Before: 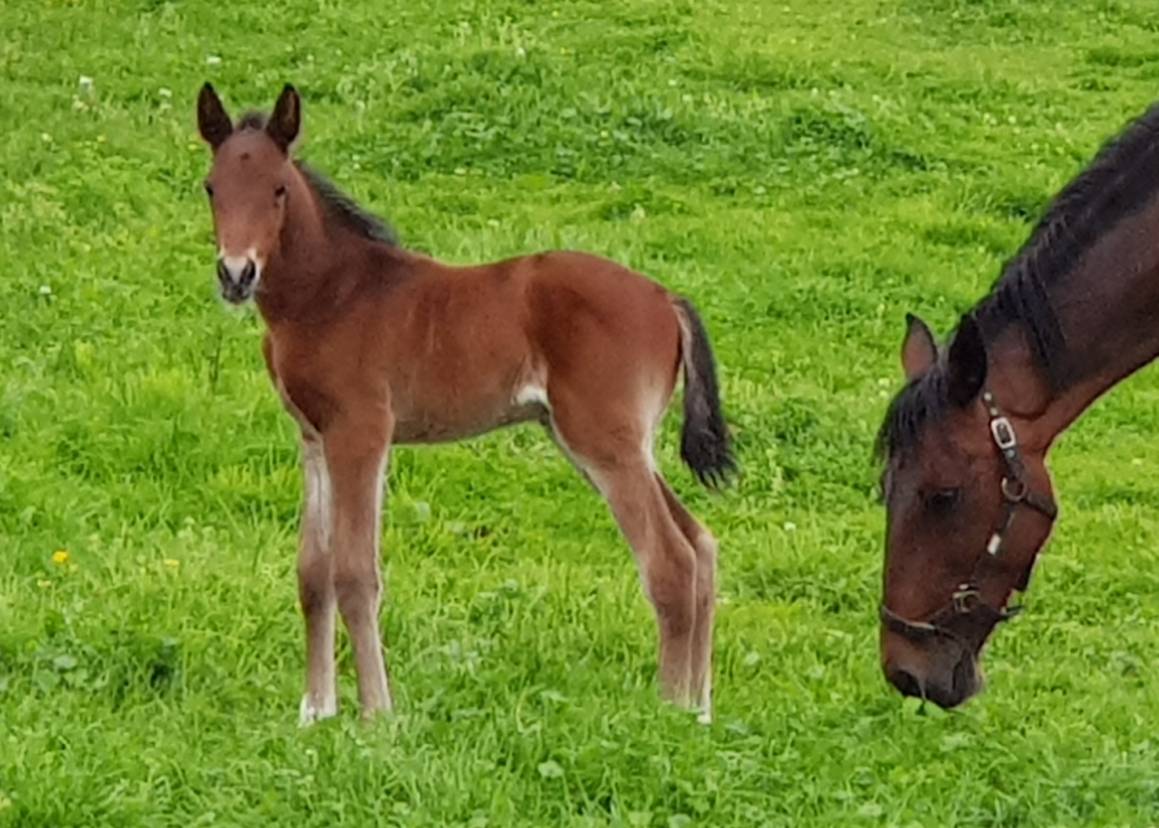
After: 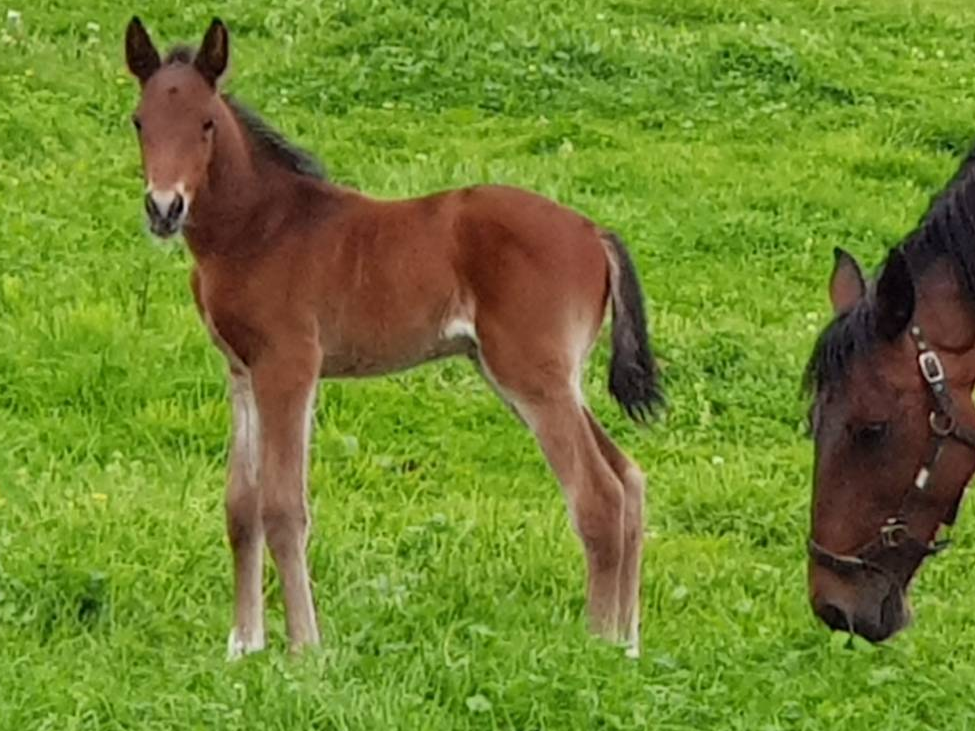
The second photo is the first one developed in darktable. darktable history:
crop: left 6.244%, top 8.006%, right 9.551%, bottom 3.625%
